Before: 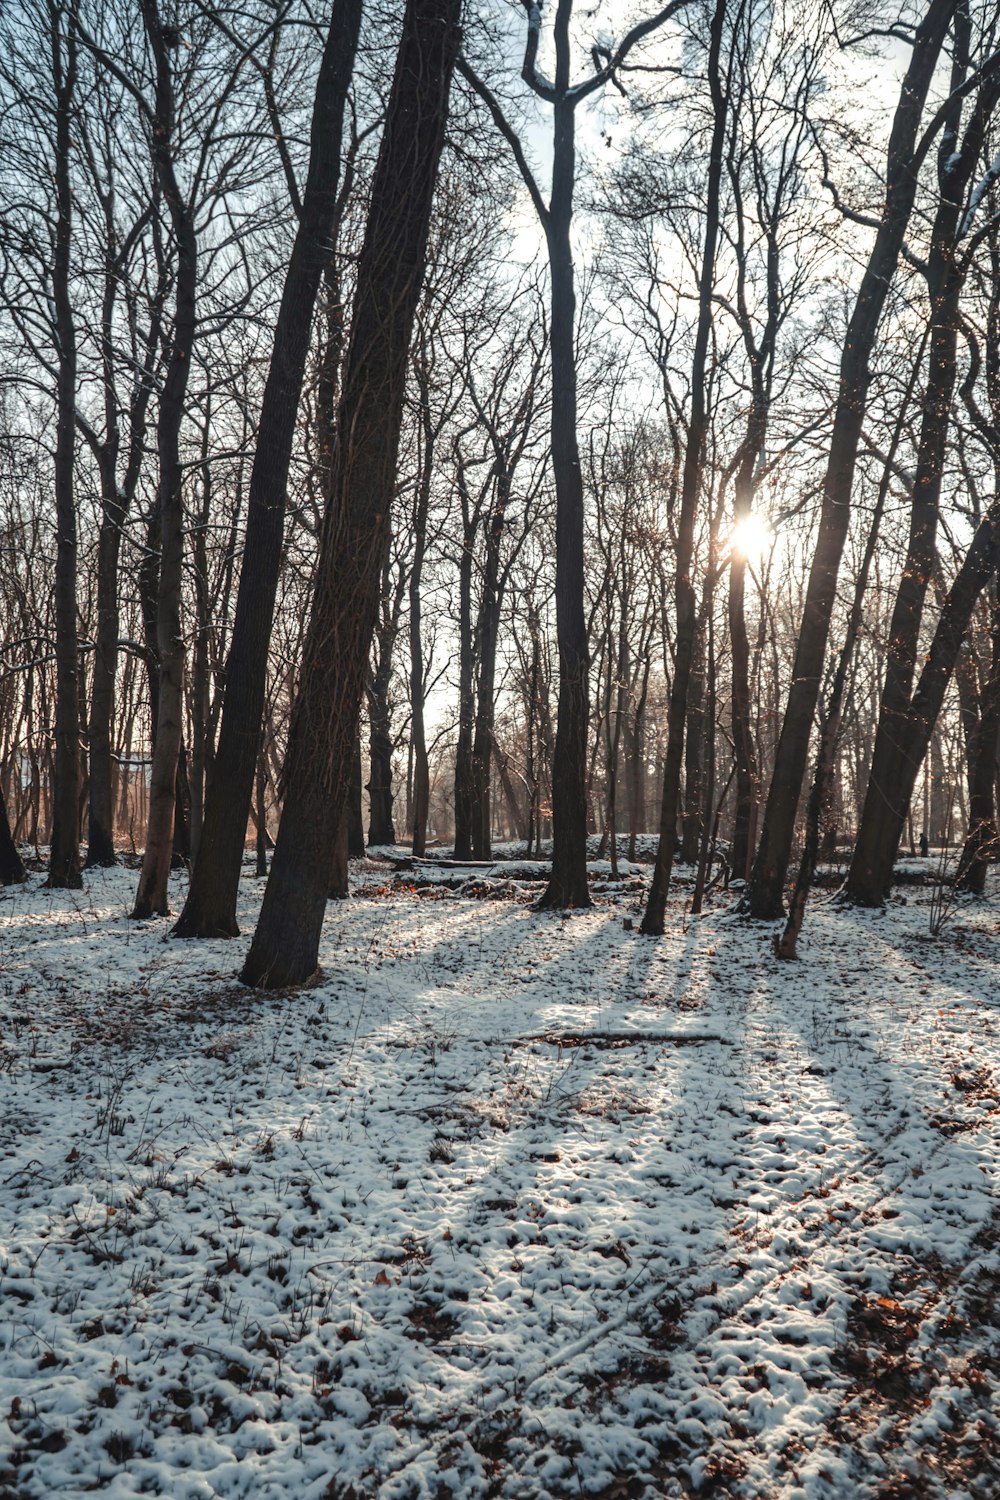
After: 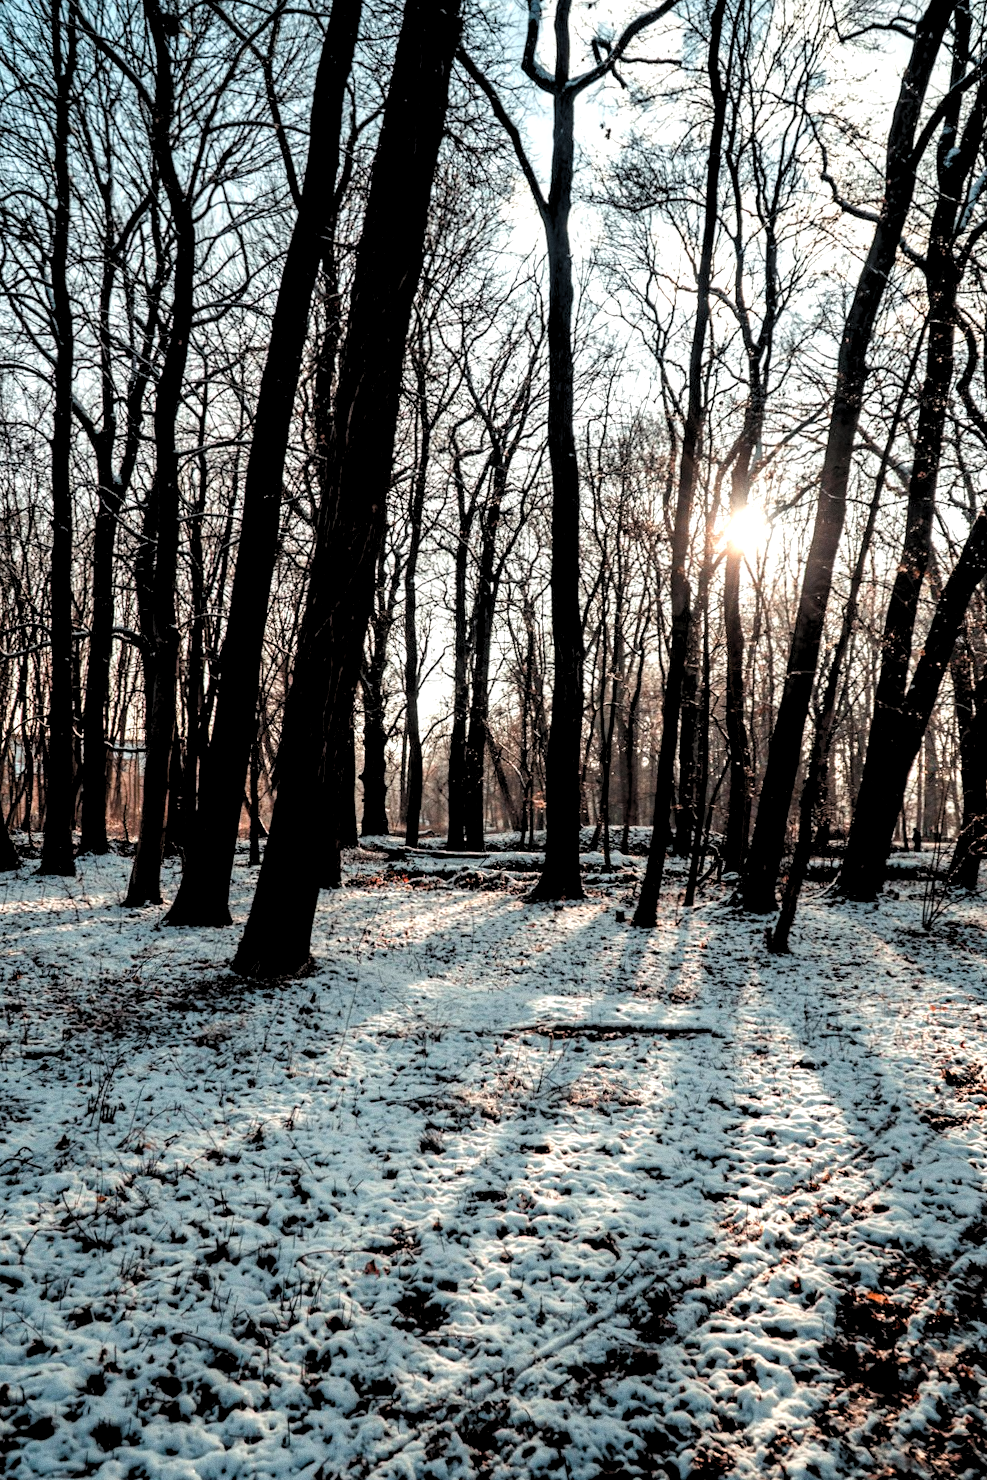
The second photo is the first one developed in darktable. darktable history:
exposure: exposure 0.197 EV, compensate highlight preservation false
rgb levels: levels [[0.034, 0.472, 0.904], [0, 0.5, 1], [0, 0.5, 1]]
crop and rotate: angle -0.5°
grain: coarseness 3.21 ISO
